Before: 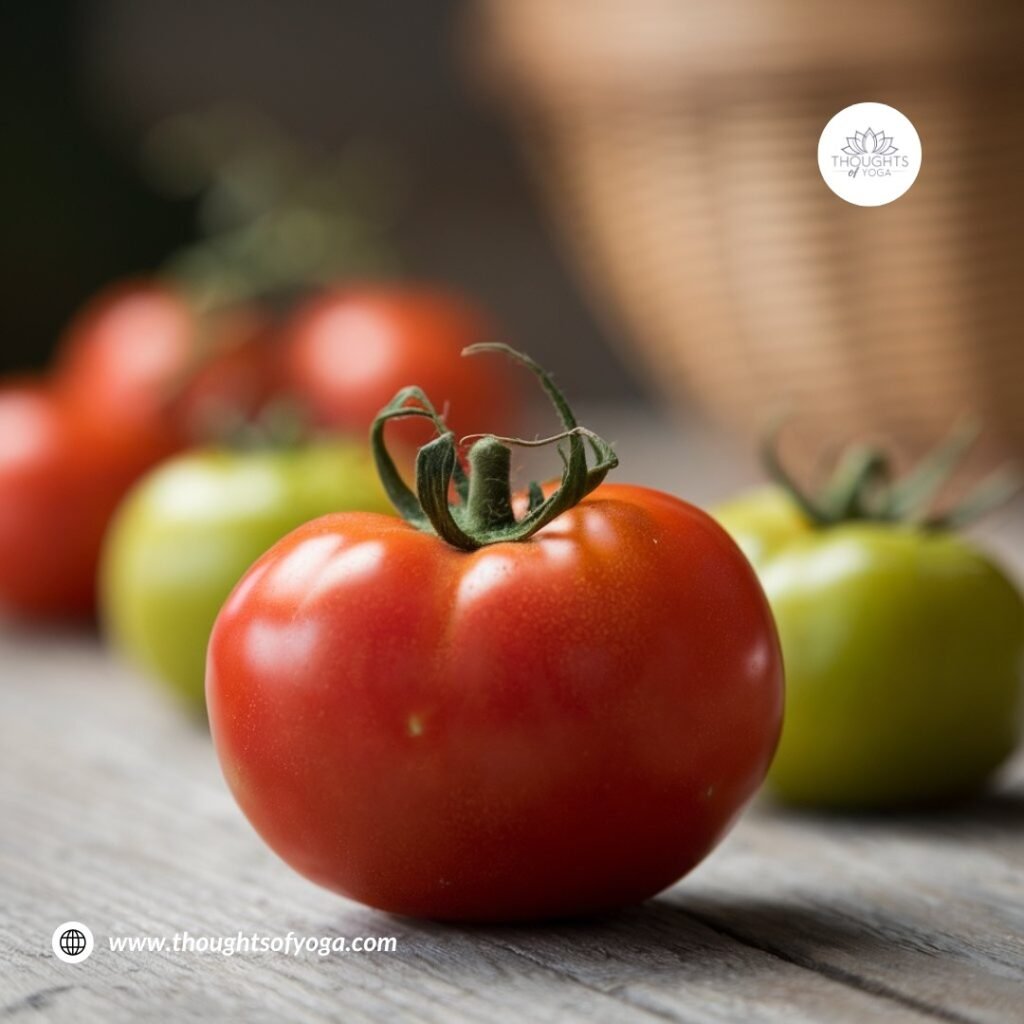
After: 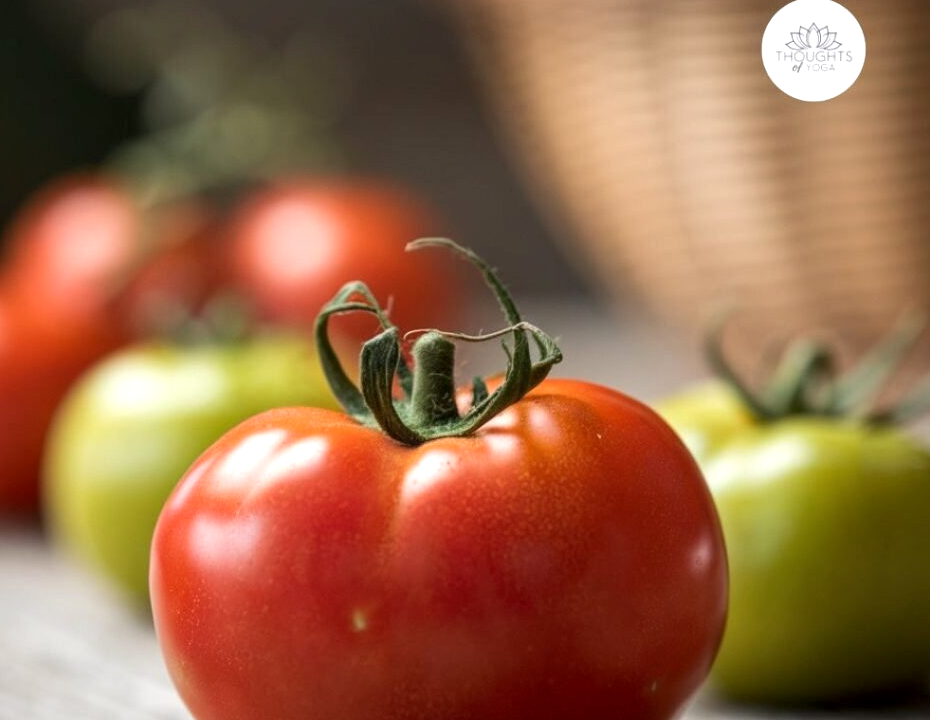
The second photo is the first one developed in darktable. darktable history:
exposure: exposure 0.249 EV, compensate exposure bias true, compensate highlight preservation false
crop: left 5.492%, top 10.295%, right 3.601%, bottom 19.352%
local contrast: on, module defaults
